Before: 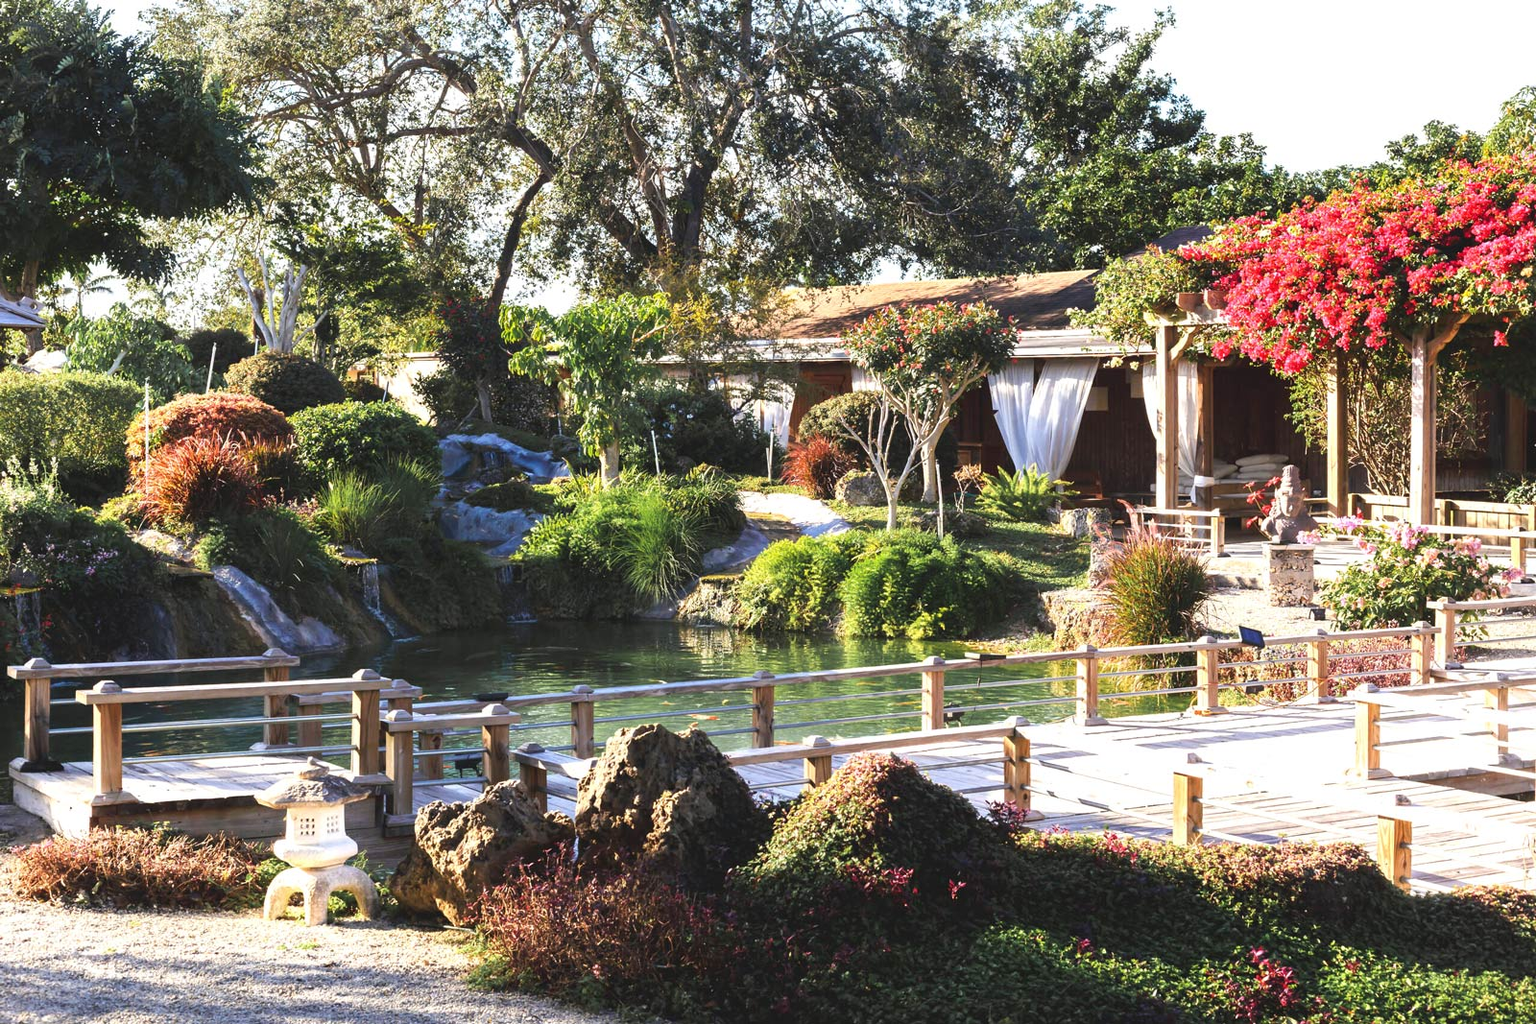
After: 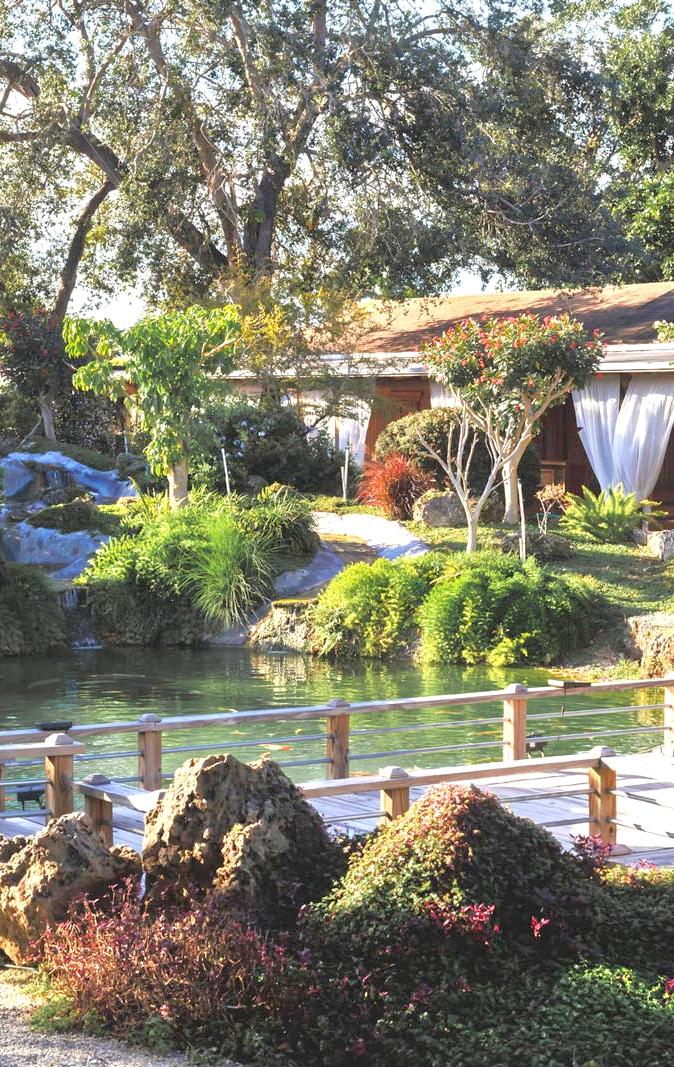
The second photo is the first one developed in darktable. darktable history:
tone equalizer: -7 EV 0.15 EV, -6 EV 0.6 EV, -5 EV 1.15 EV, -4 EV 1.33 EV, -3 EV 1.15 EV, -2 EV 0.6 EV, -1 EV 0.15 EV, mask exposure compensation -0.5 EV
crop: left 28.583%, right 29.231%
